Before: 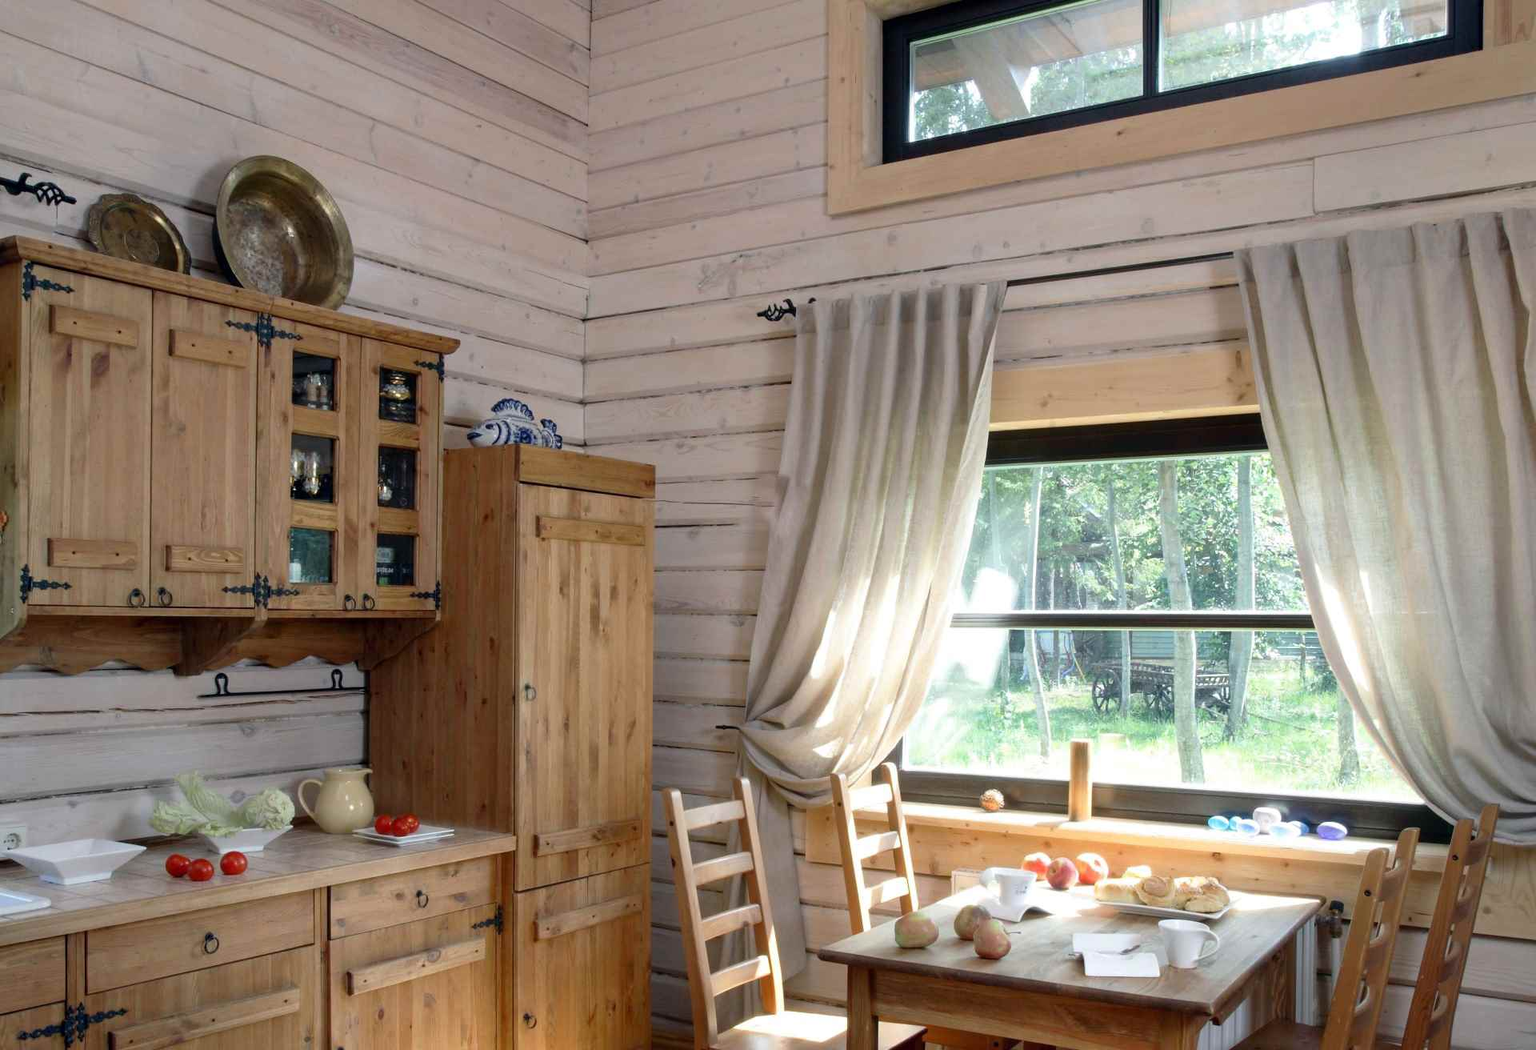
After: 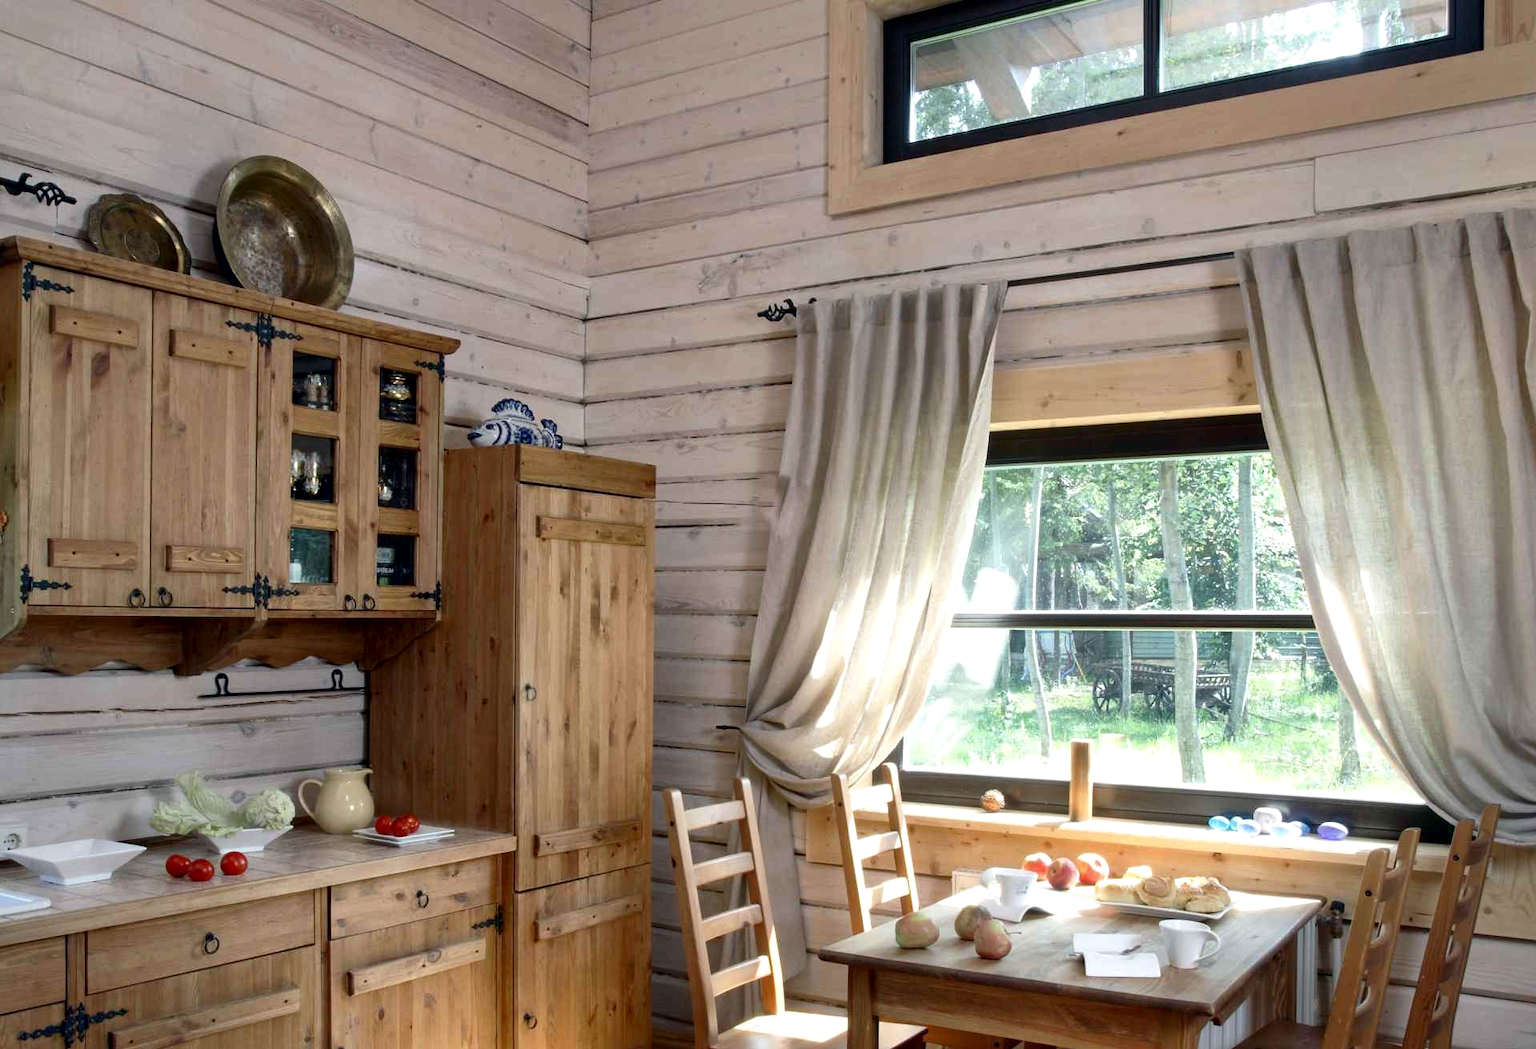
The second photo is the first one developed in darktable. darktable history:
local contrast: mode bilateral grid, contrast 21, coarseness 100, detail 150%, midtone range 0.2
